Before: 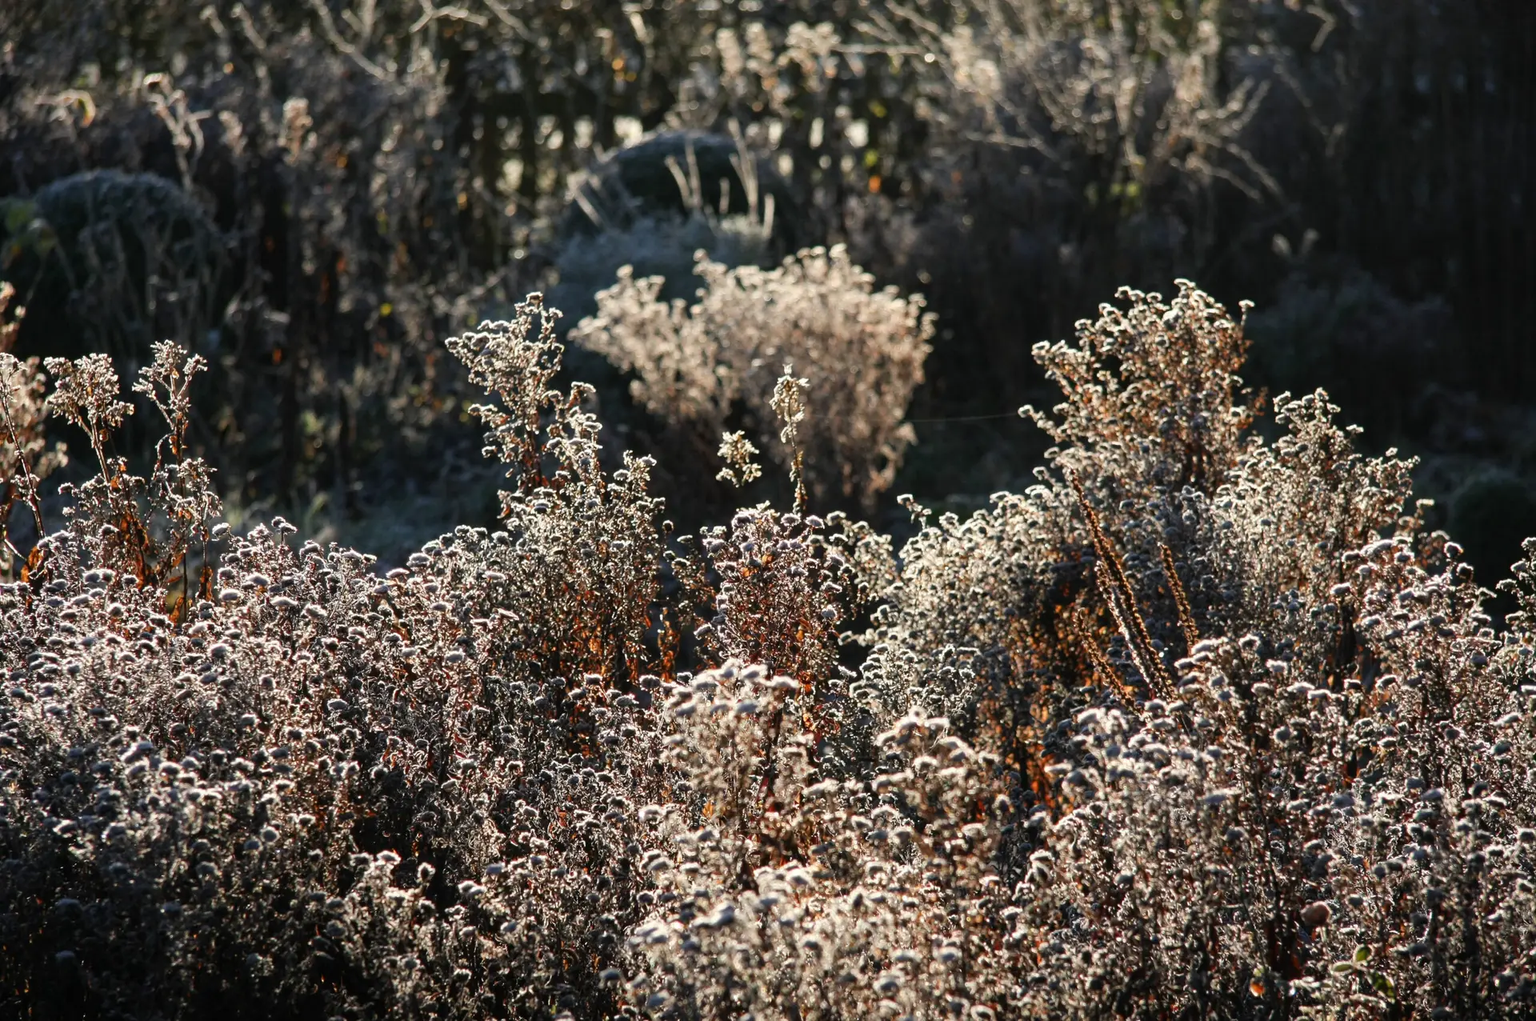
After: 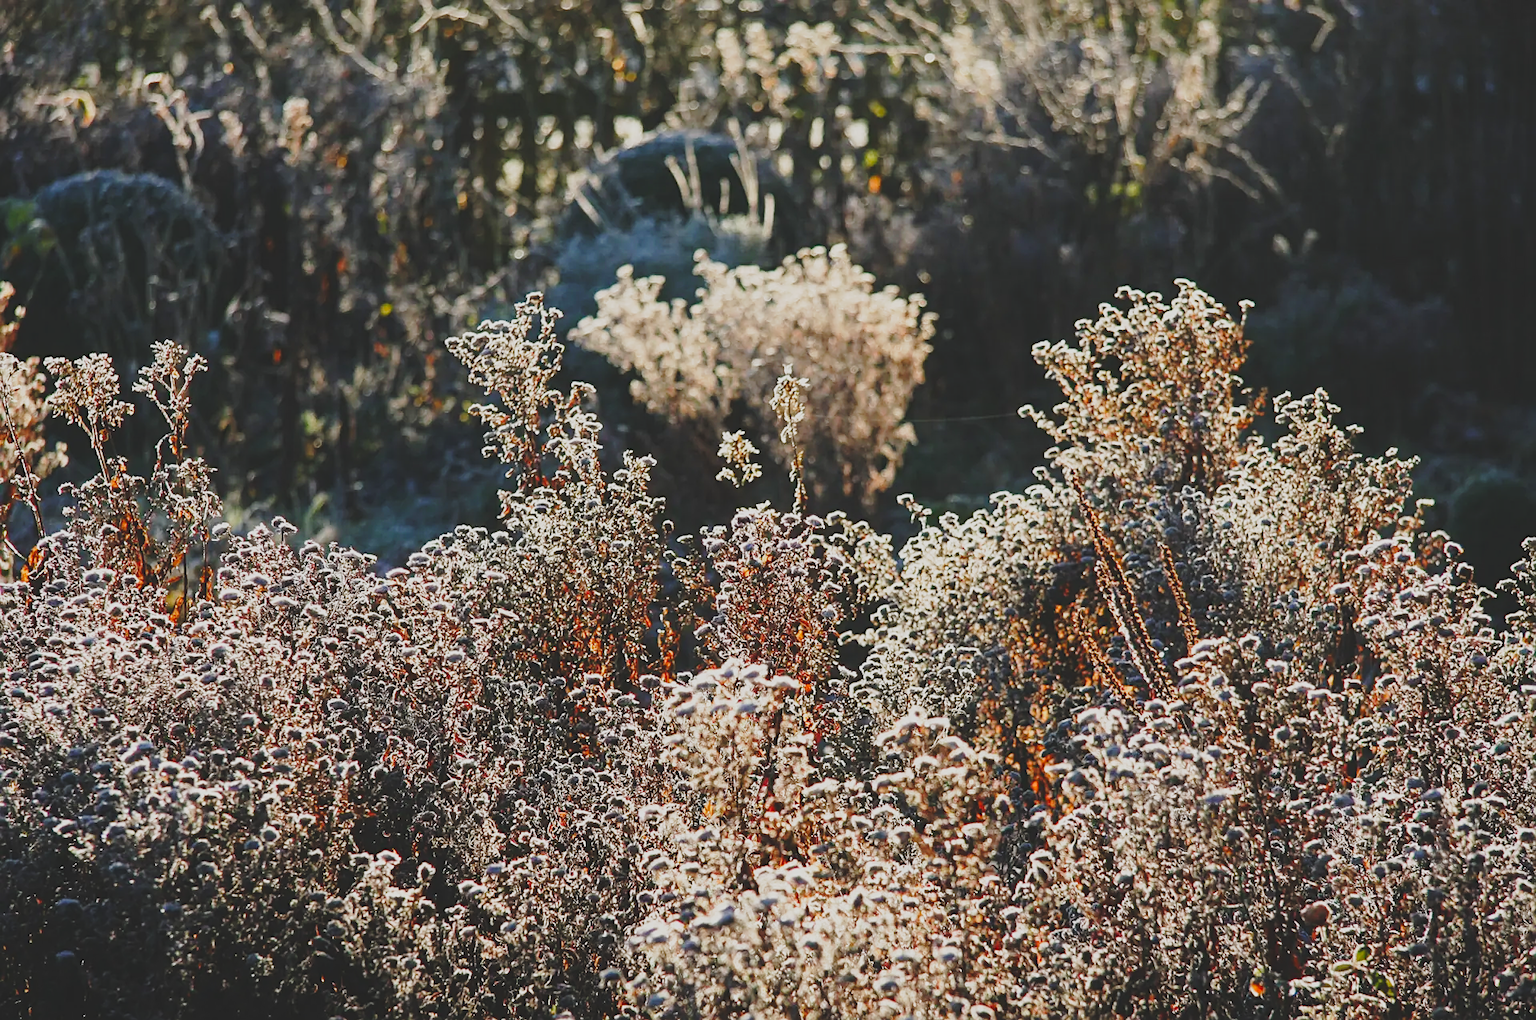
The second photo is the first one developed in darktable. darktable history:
contrast brightness saturation: contrast -0.27
base curve: curves: ch0 [(0, 0) (0.028, 0.03) (0.121, 0.232) (0.46, 0.748) (0.859, 0.968) (1, 1)], preserve colors none
sharpen: on, module defaults
